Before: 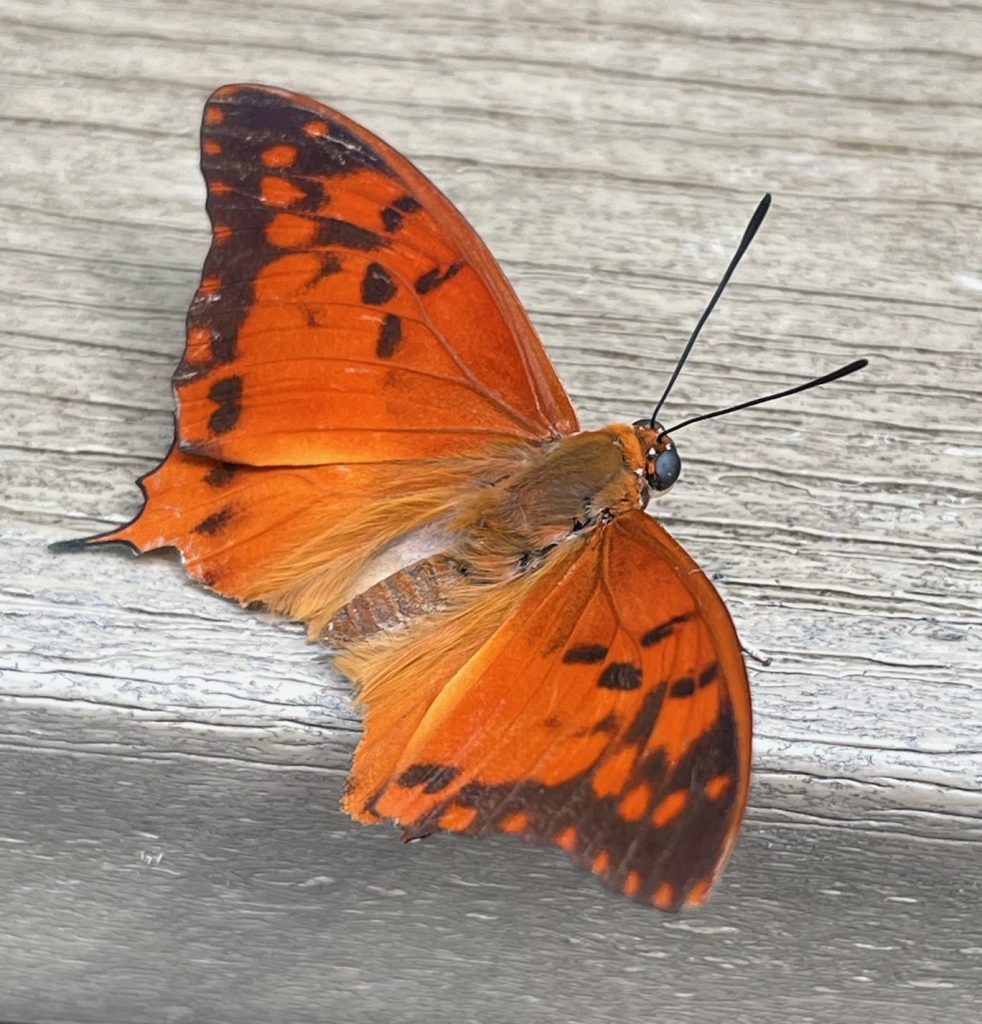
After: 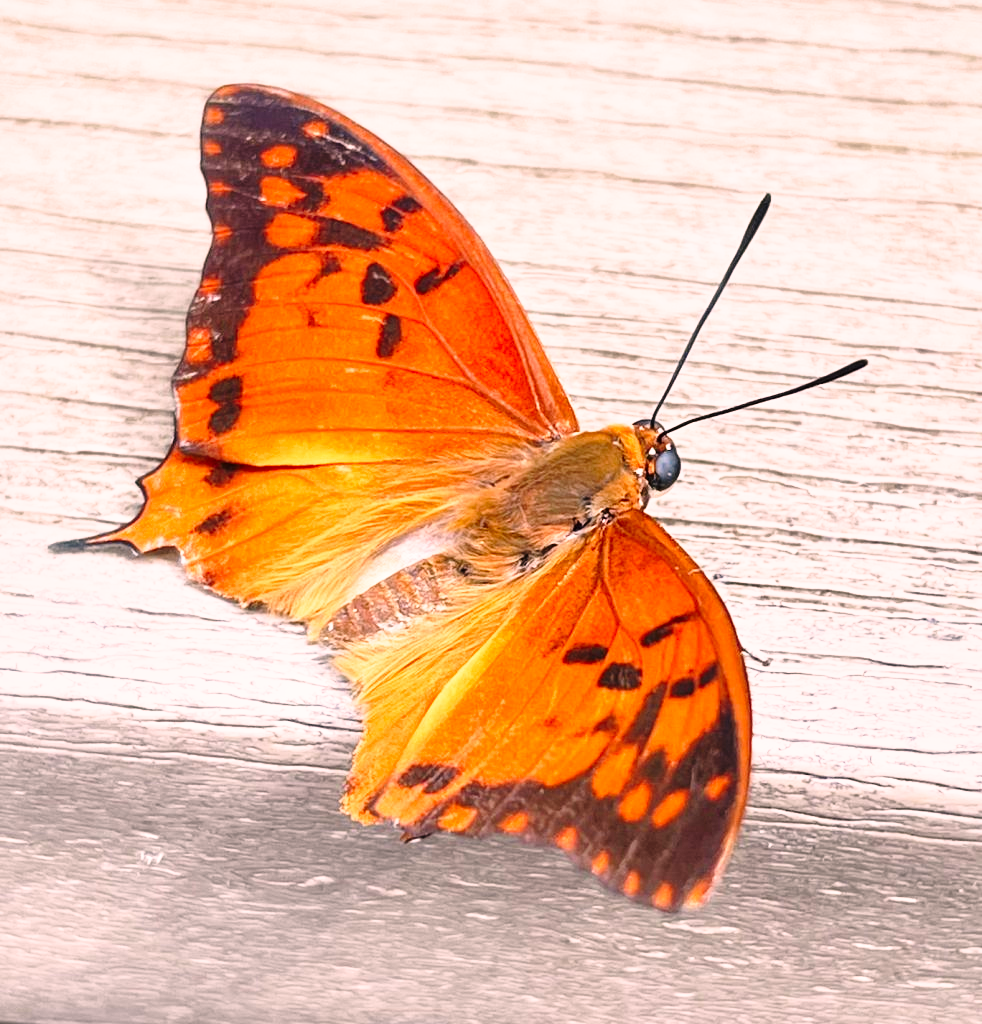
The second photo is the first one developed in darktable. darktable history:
local contrast: mode bilateral grid, contrast 20, coarseness 50, detail 120%, midtone range 0.2
color correction: highlights a* 12.23, highlights b* 5.41
base curve: curves: ch0 [(0, 0) (0.026, 0.03) (0.109, 0.232) (0.351, 0.748) (0.669, 0.968) (1, 1)], preserve colors none
exposure: compensate highlight preservation false
